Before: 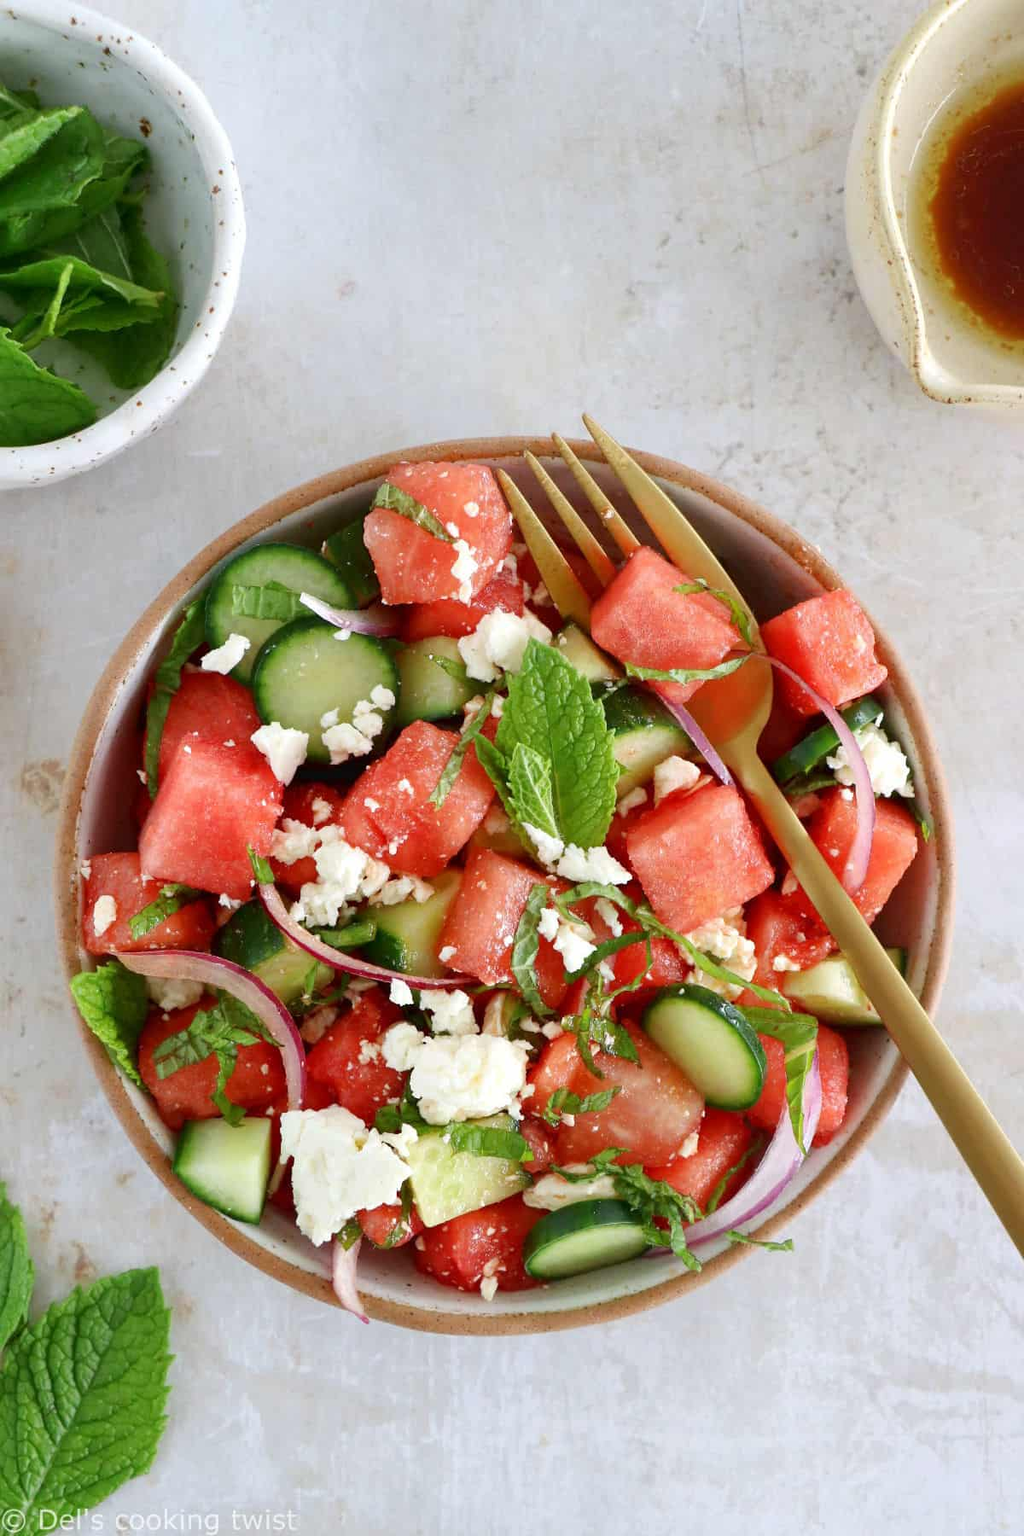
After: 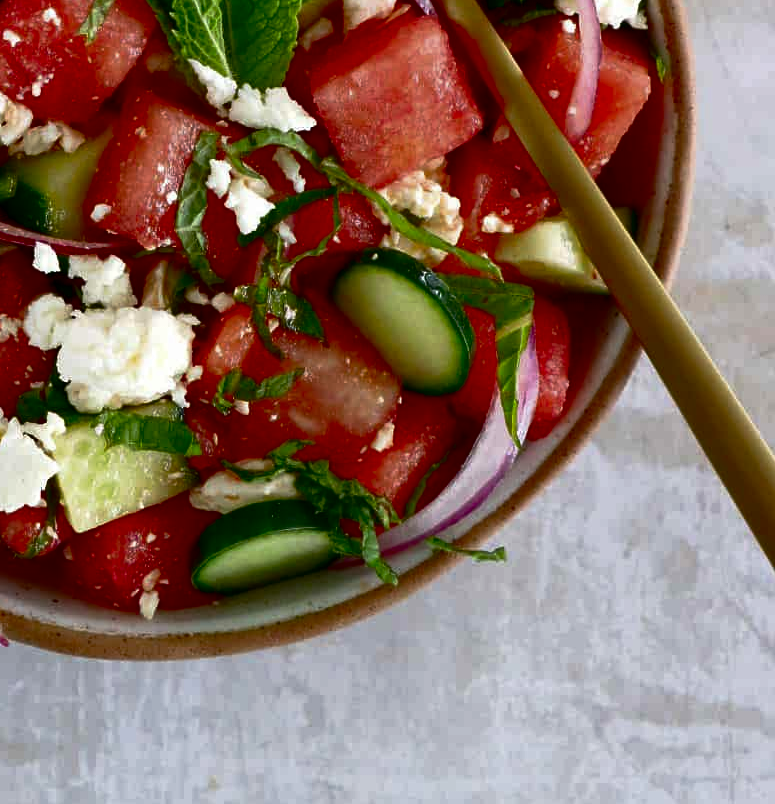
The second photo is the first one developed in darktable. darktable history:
tone curve: curves: ch0 [(0, 0) (0.15, 0.17) (0.452, 0.437) (0.611, 0.588) (0.751, 0.749) (1, 1)]; ch1 [(0, 0) (0.325, 0.327) (0.412, 0.45) (0.453, 0.484) (0.5, 0.499) (0.541, 0.55) (0.617, 0.612) (0.695, 0.697) (1, 1)]; ch2 [(0, 0) (0.386, 0.397) (0.452, 0.459) (0.505, 0.498) (0.524, 0.547) (0.574, 0.566) (0.633, 0.641) (1, 1)], preserve colors none
contrast brightness saturation: contrast 0.086, brightness -0.571, saturation 0.168
crop and rotate: left 35.354%, top 50.319%, bottom 5%
